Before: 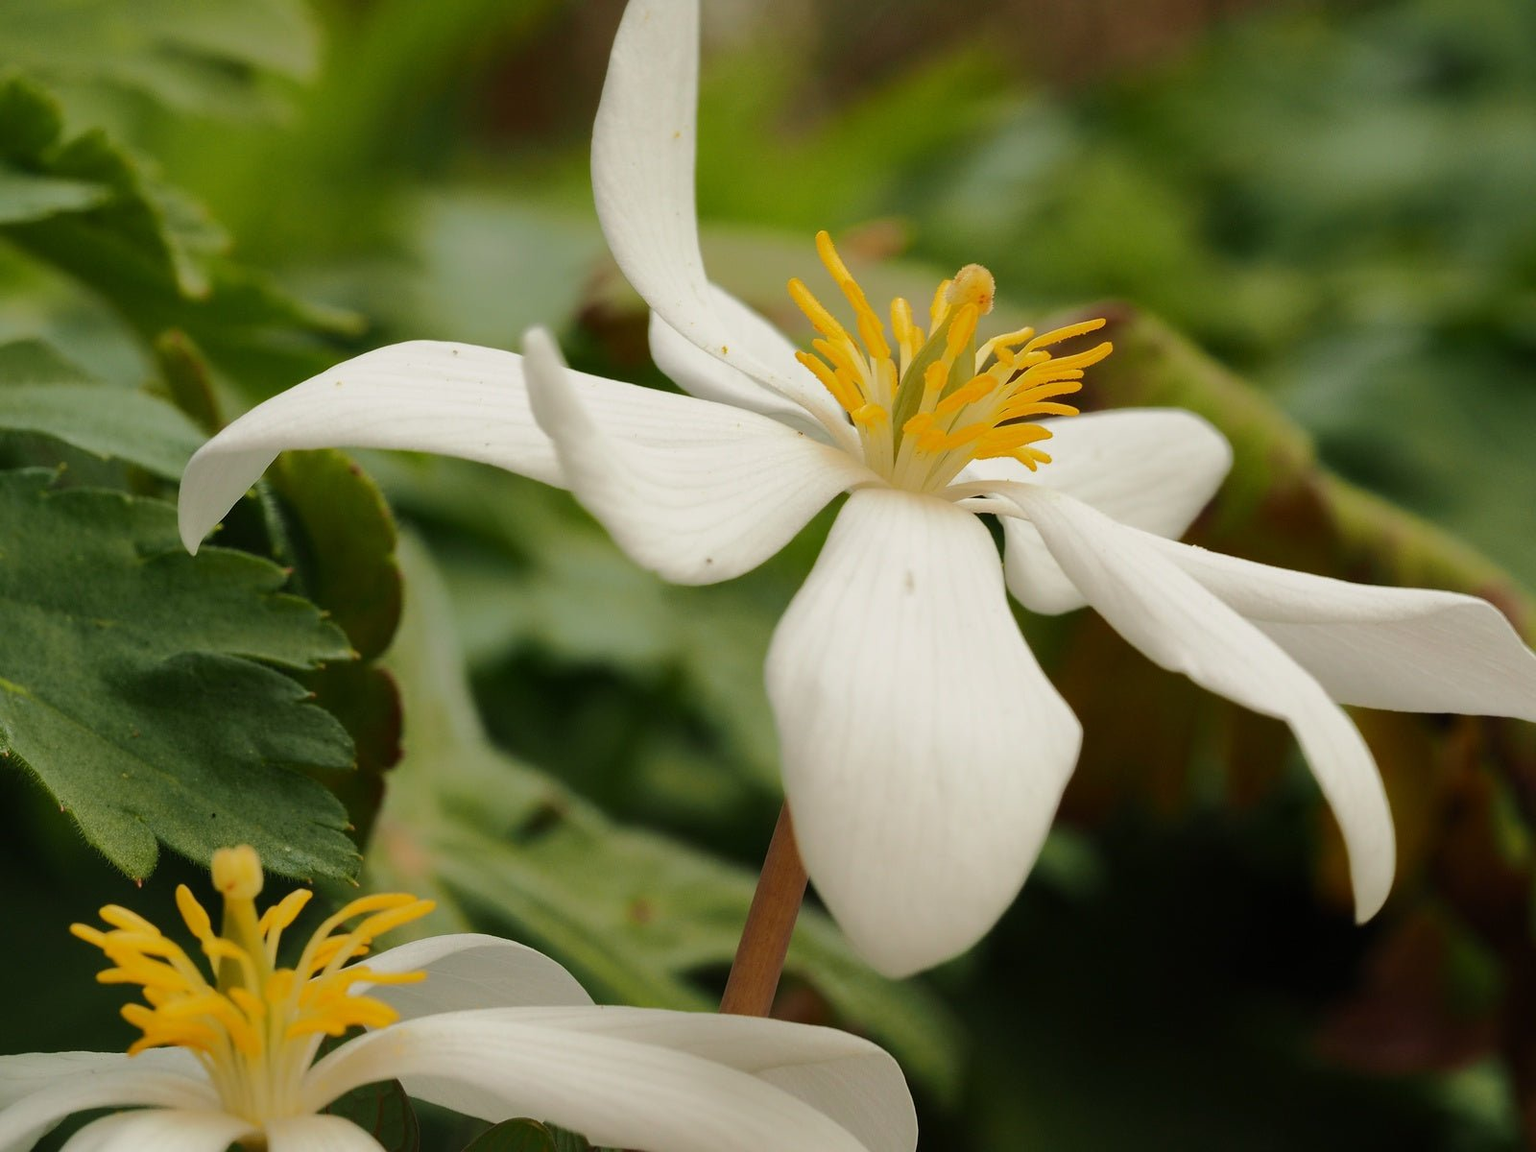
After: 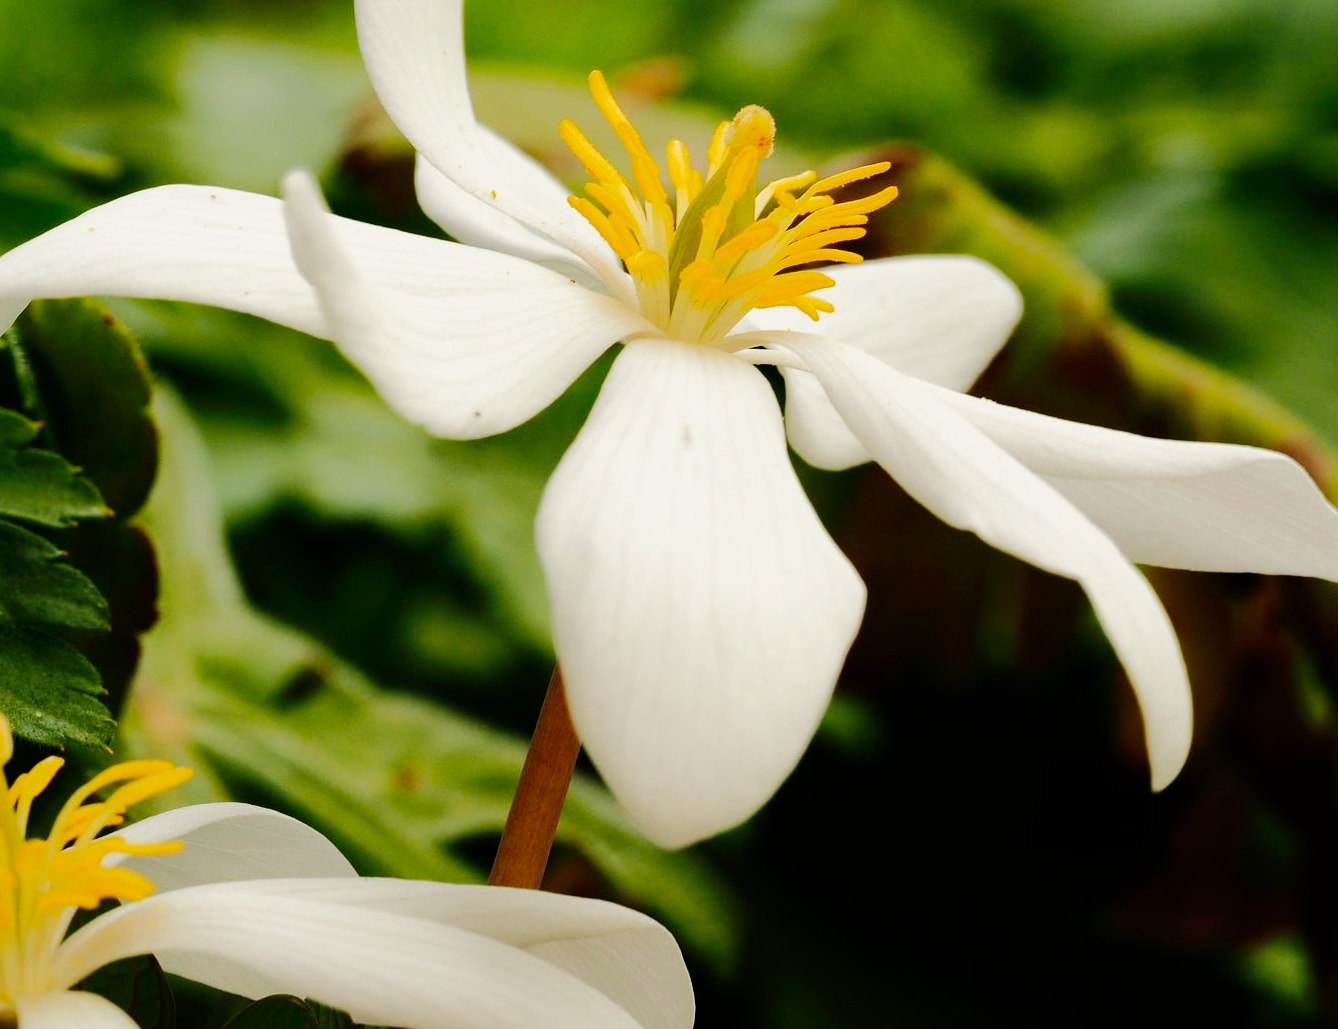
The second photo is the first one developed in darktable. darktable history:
crop: left 16.315%, top 14.246%
tone curve: curves: ch0 [(0, 0) (0.003, 0) (0.011, 0.001) (0.025, 0.003) (0.044, 0.005) (0.069, 0.011) (0.1, 0.021) (0.136, 0.035) (0.177, 0.079) (0.224, 0.134) (0.277, 0.219) (0.335, 0.315) (0.399, 0.42) (0.468, 0.529) (0.543, 0.636) (0.623, 0.727) (0.709, 0.805) (0.801, 0.88) (0.898, 0.957) (1, 1)], preserve colors none
